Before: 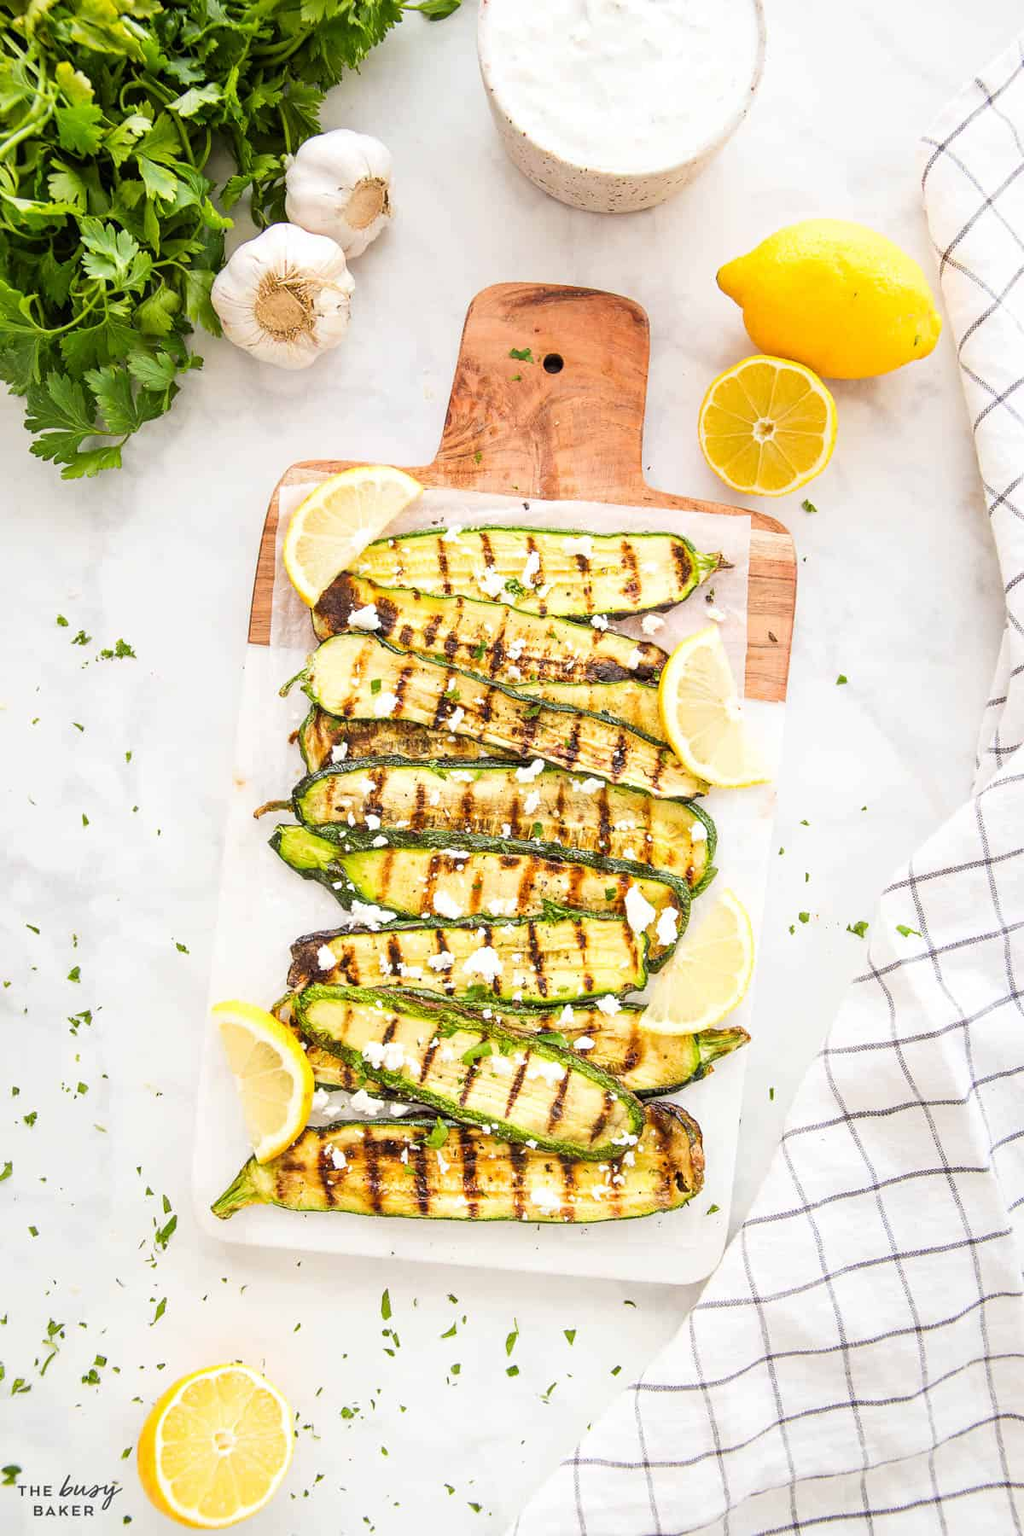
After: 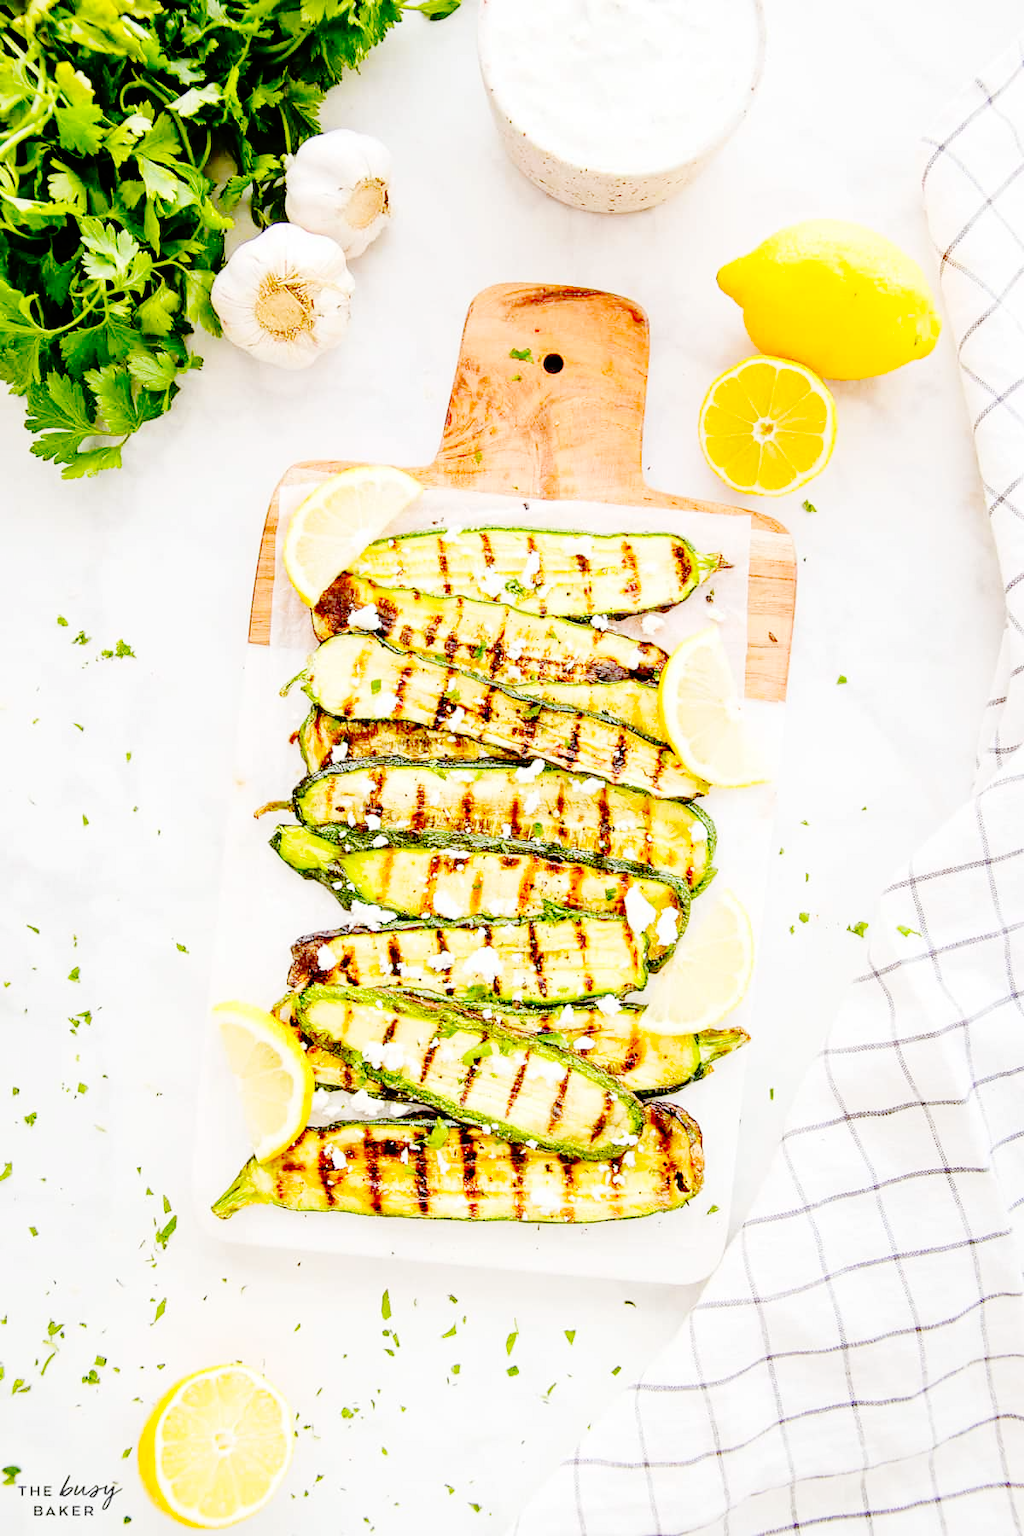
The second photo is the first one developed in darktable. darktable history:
base curve: curves: ch0 [(0, 0) (0.036, 0.01) (0.123, 0.254) (0.258, 0.504) (0.507, 0.748) (1, 1)], preserve colors none
contrast brightness saturation: contrast 0.04, saturation 0.16
tone equalizer: on, module defaults
